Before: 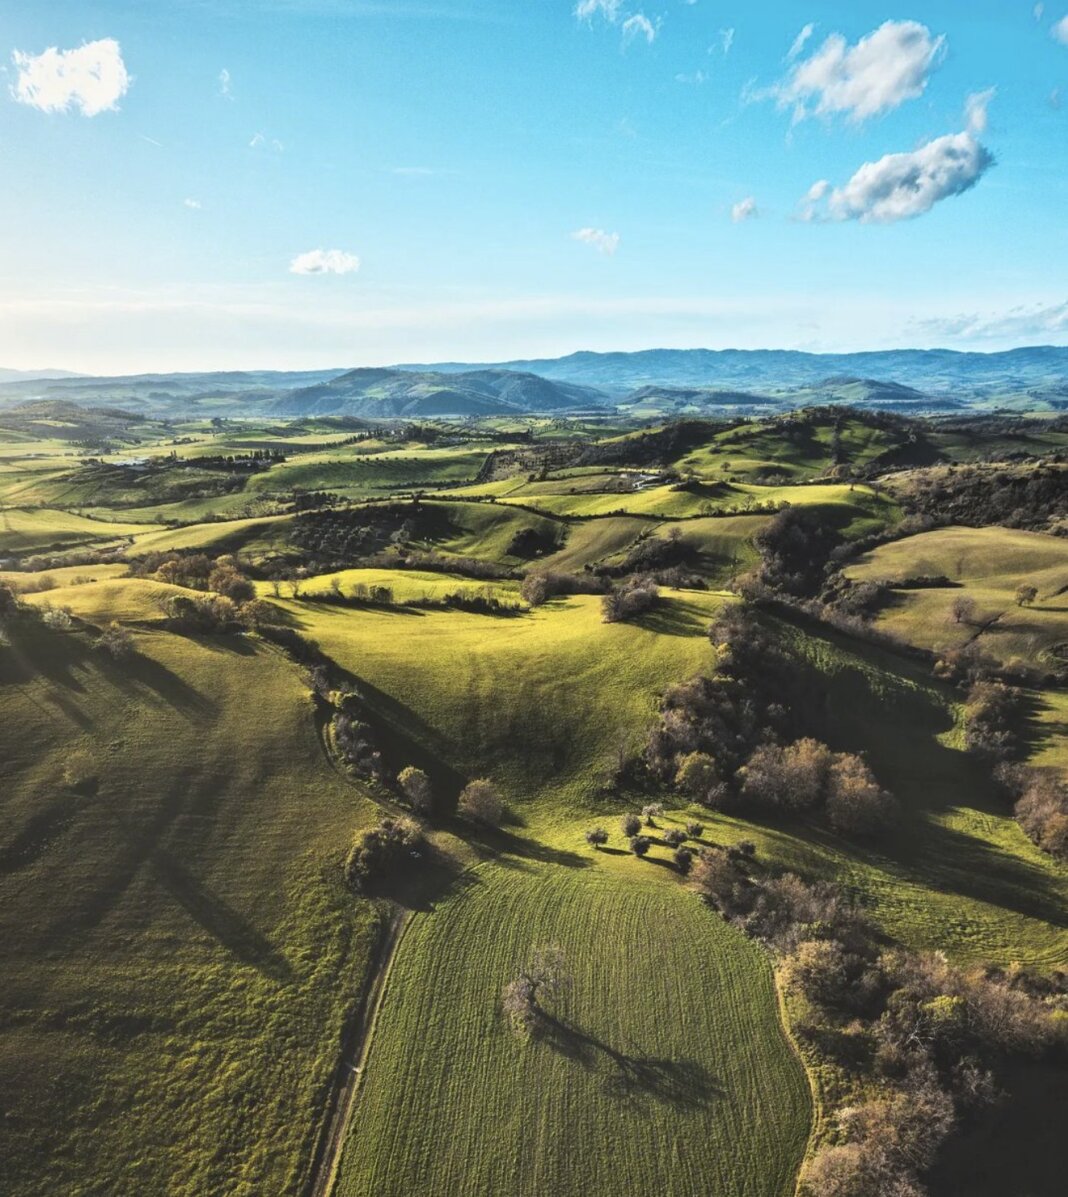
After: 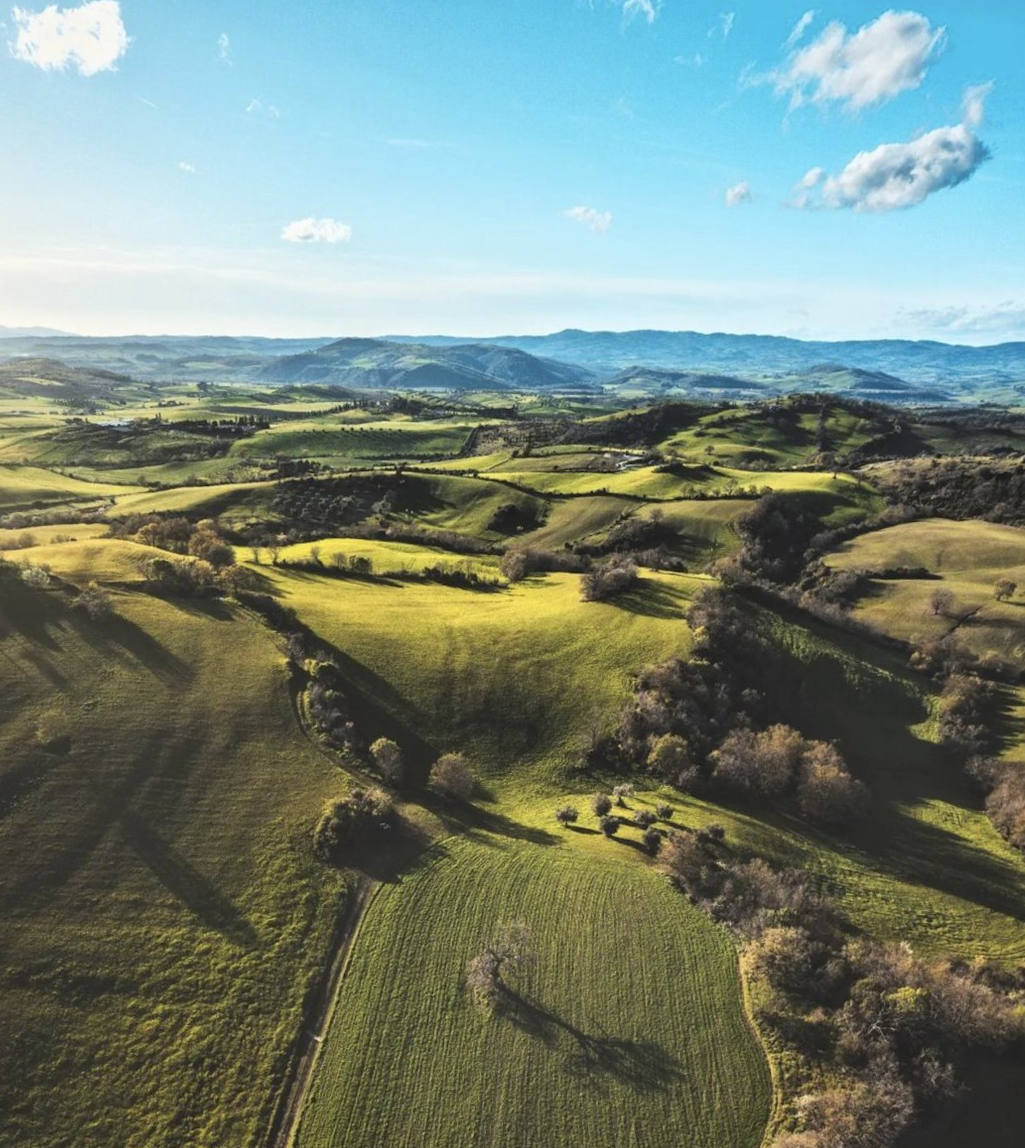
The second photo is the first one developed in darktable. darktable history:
crop and rotate: angle -2.18°
